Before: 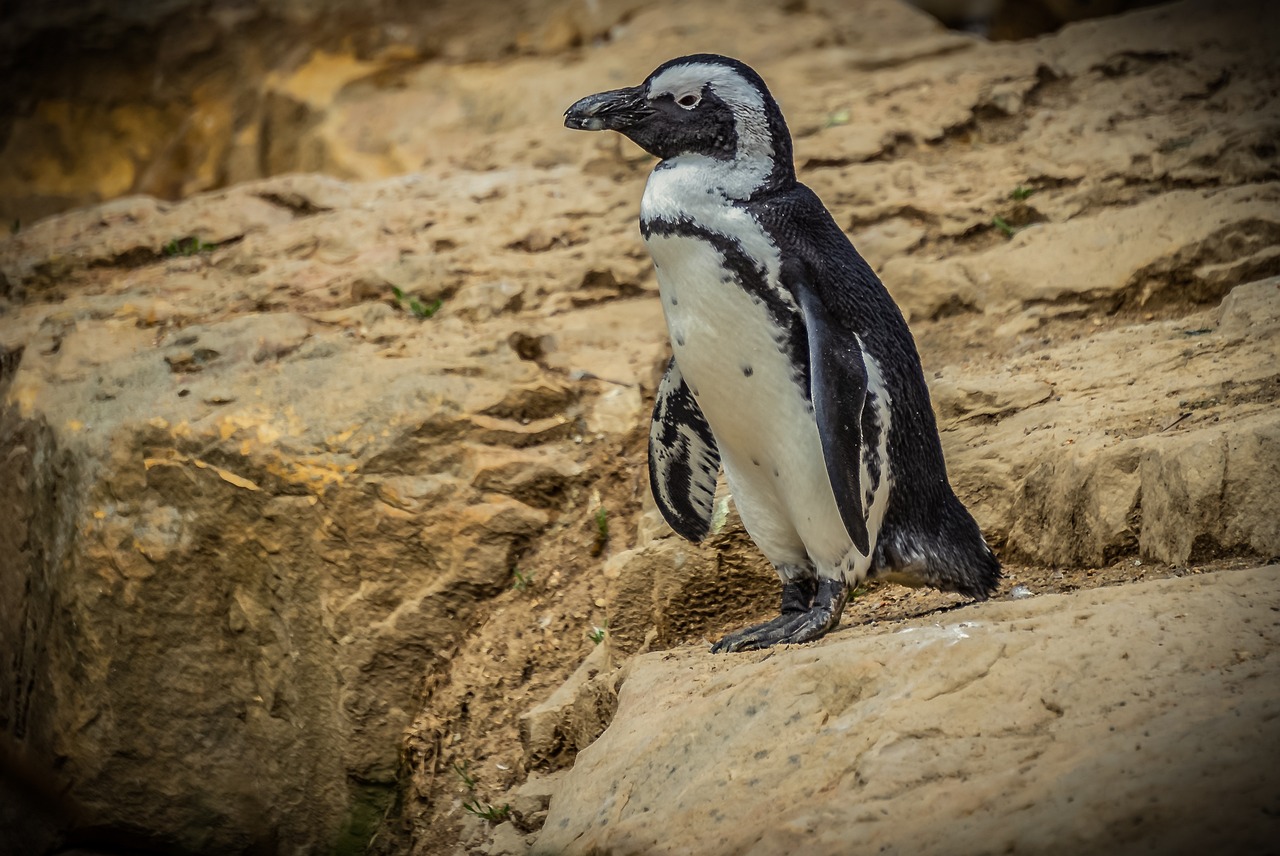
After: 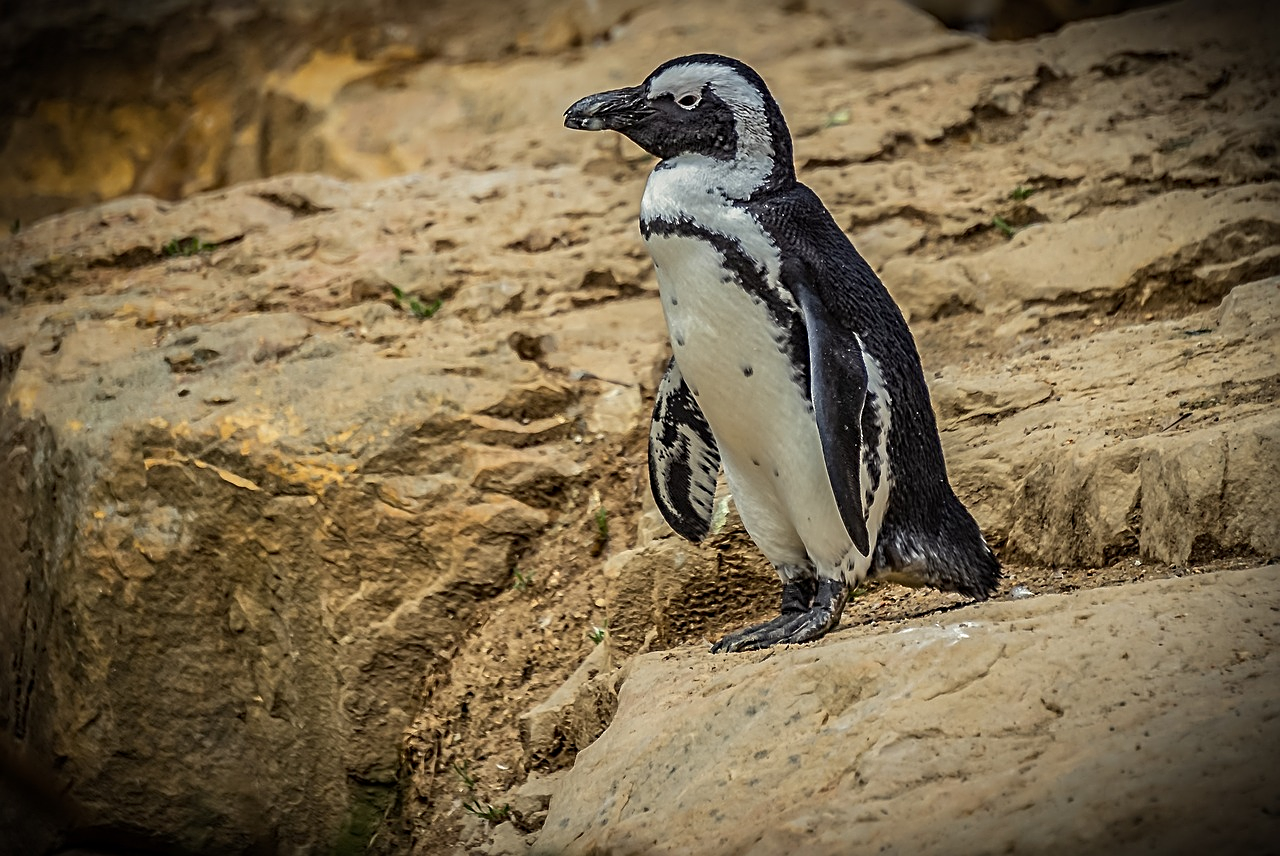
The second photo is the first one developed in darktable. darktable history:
sharpen: radius 3.099
